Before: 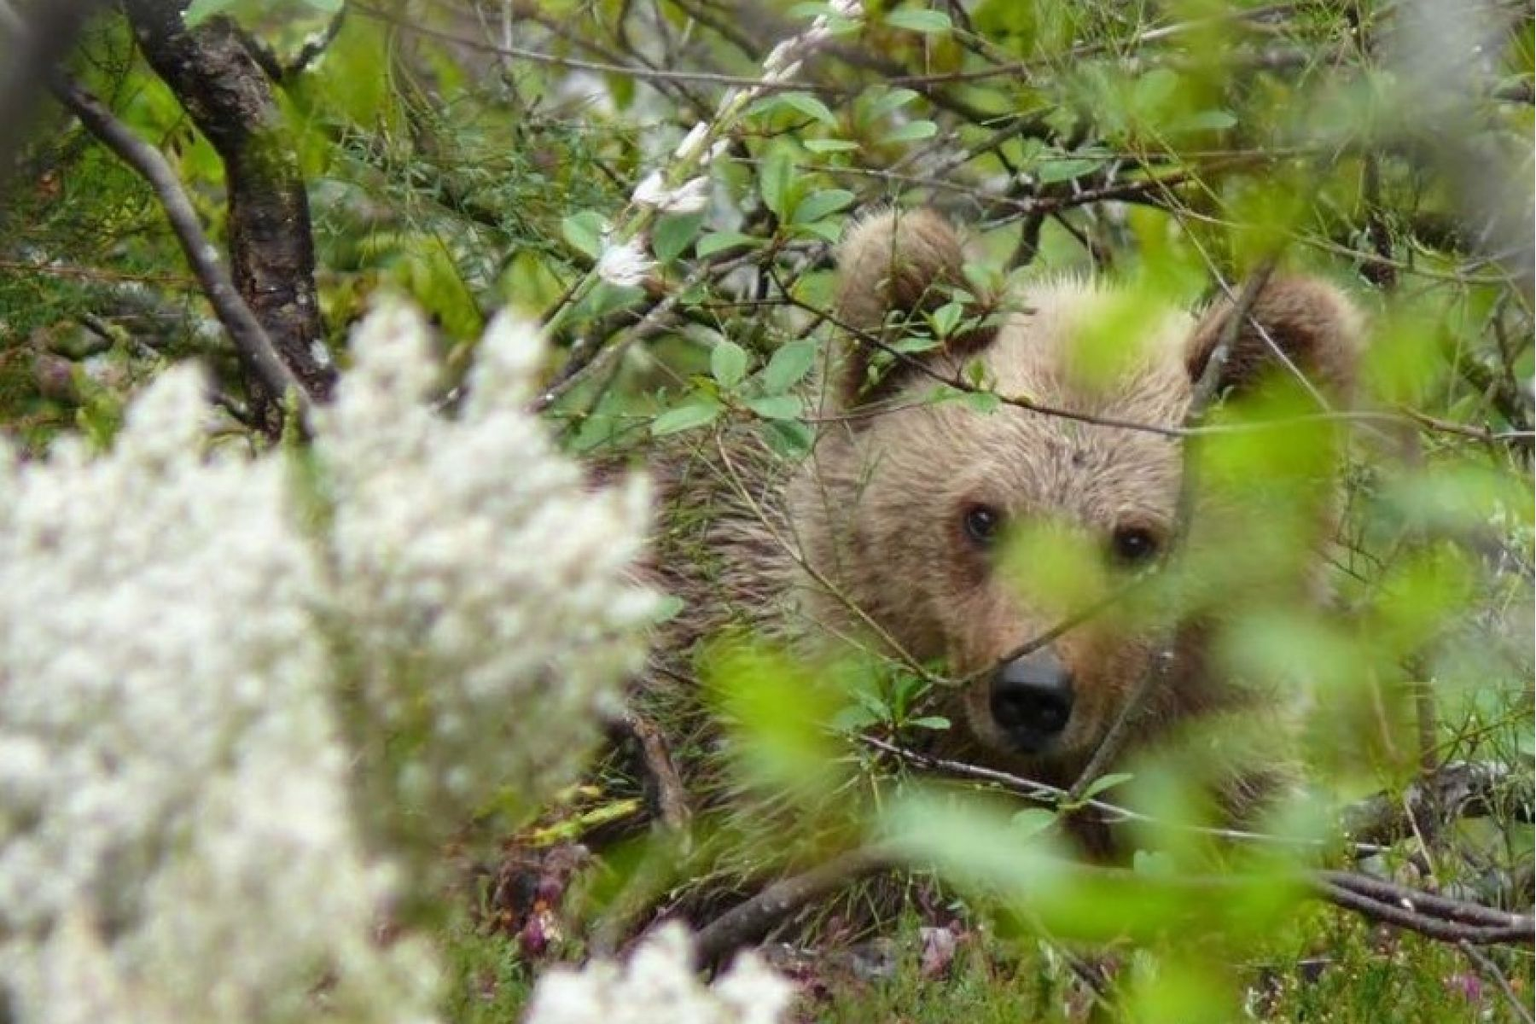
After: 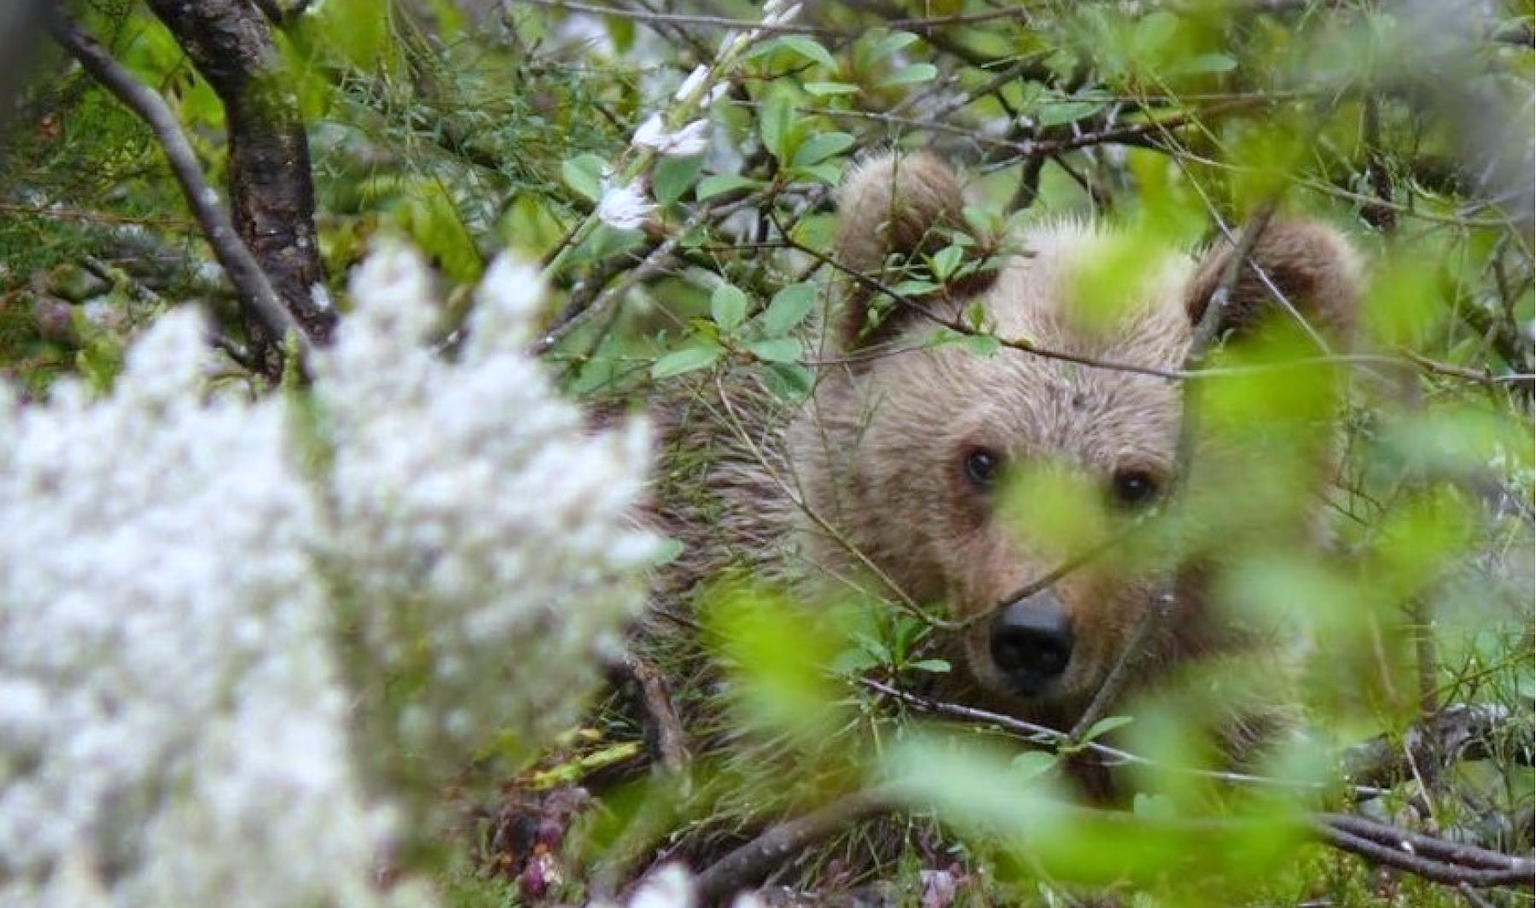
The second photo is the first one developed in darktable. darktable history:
crop and rotate: top 5.609%, bottom 5.609%
white balance: red 0.967, blue 1.119, emerald 0.756
